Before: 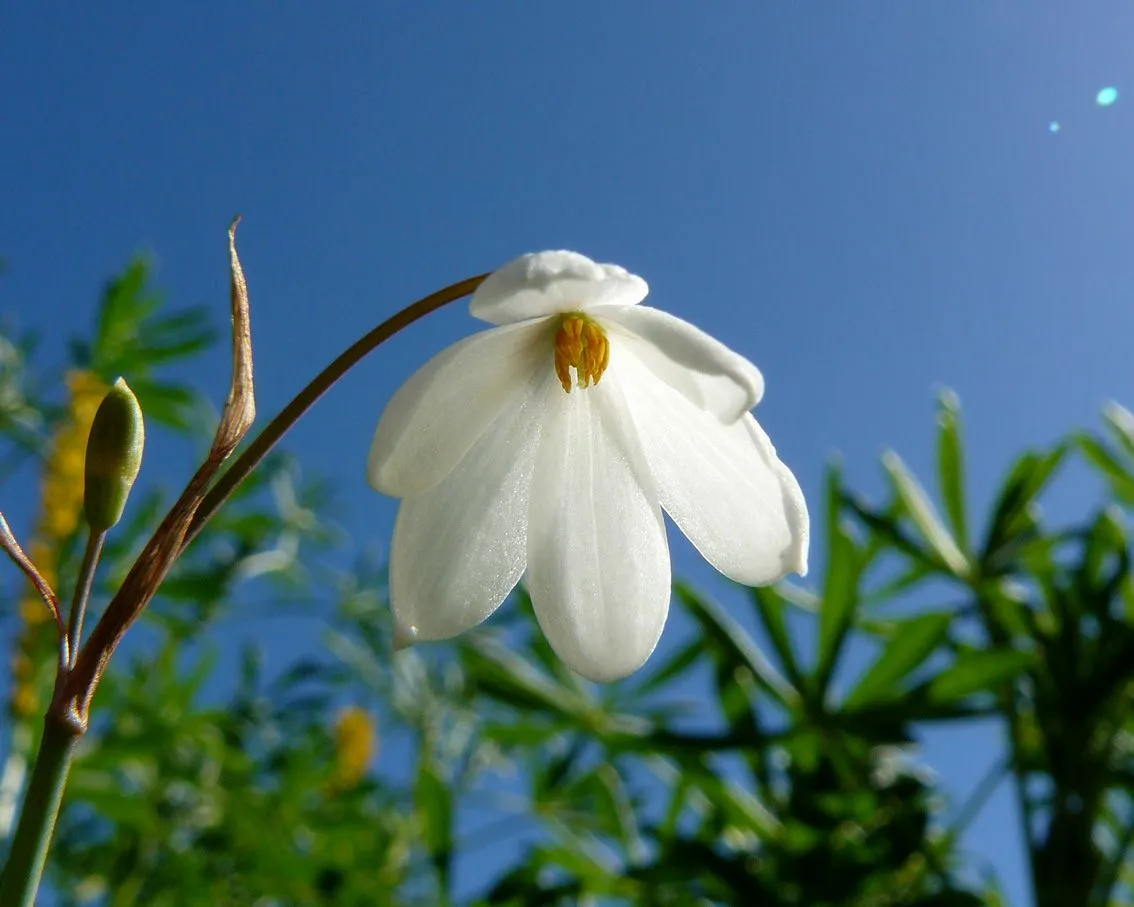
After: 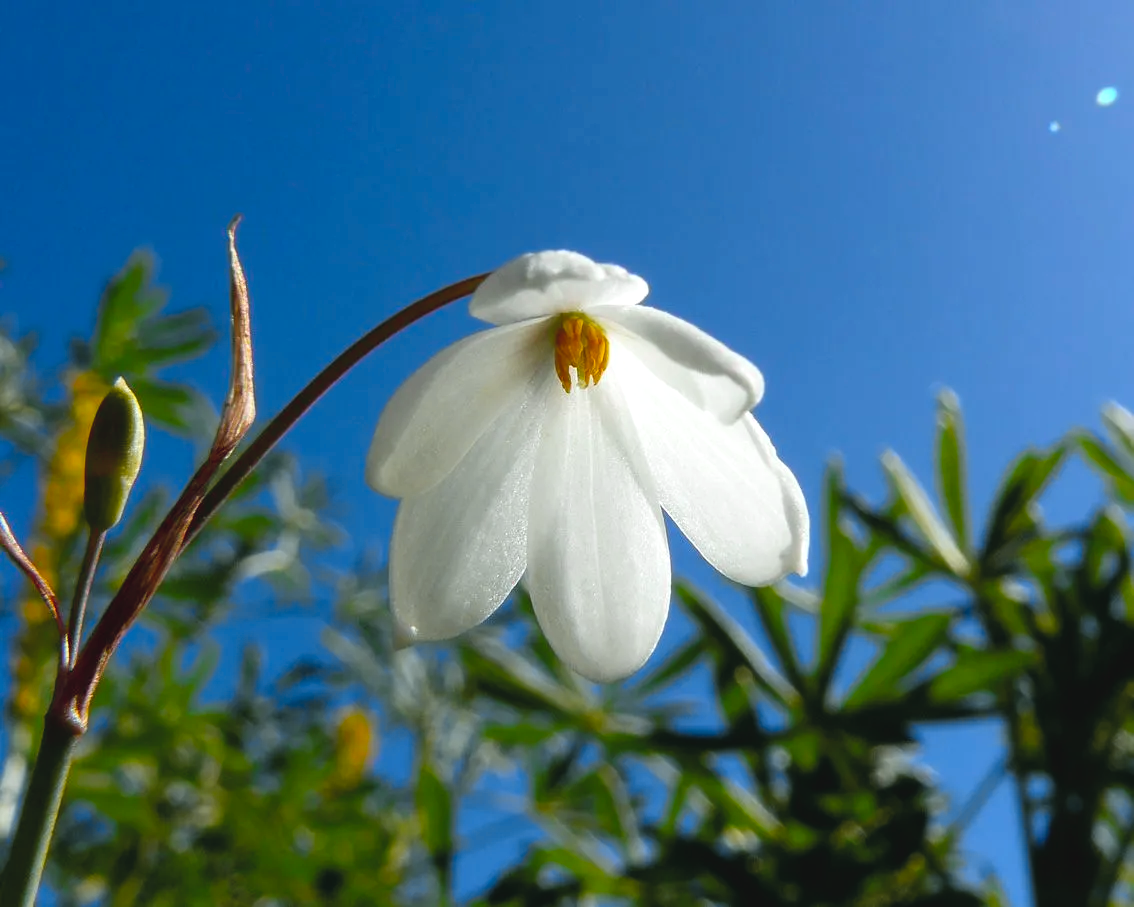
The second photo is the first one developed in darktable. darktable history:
tone curve: curves: ch0 [(0, 0.046) (0.04, 0.074) (0.831, 0.861) (1, 1)]; ch1 [(0, 0) (0.146, 0.159) (0.338, 0.365) (0.417, 0.455) (0.489, 0.486) (0.504, 0.502) (0.529, 0.537) (0.563, 0.567) (1, 1)]; ch2 [(0, 0) (0.307, 0.298) (0.388, 0.375) (0.443, 0.456) (0.485, 0.492) (0.544, 0.525) (1, 1)], color space Lab, independent channels, preserve colors none
color balance: lift [1, 1.001, 0.999, 1.001], gamma [1, 1.004, 1.007, 0.993], gain [1, 0.991, 0.987, 1.013], contrast 7.5%, contrast fulcrum 10%, output saturation 115%
exposure: exposure -0.157 EV, compensate highlight preservation false
